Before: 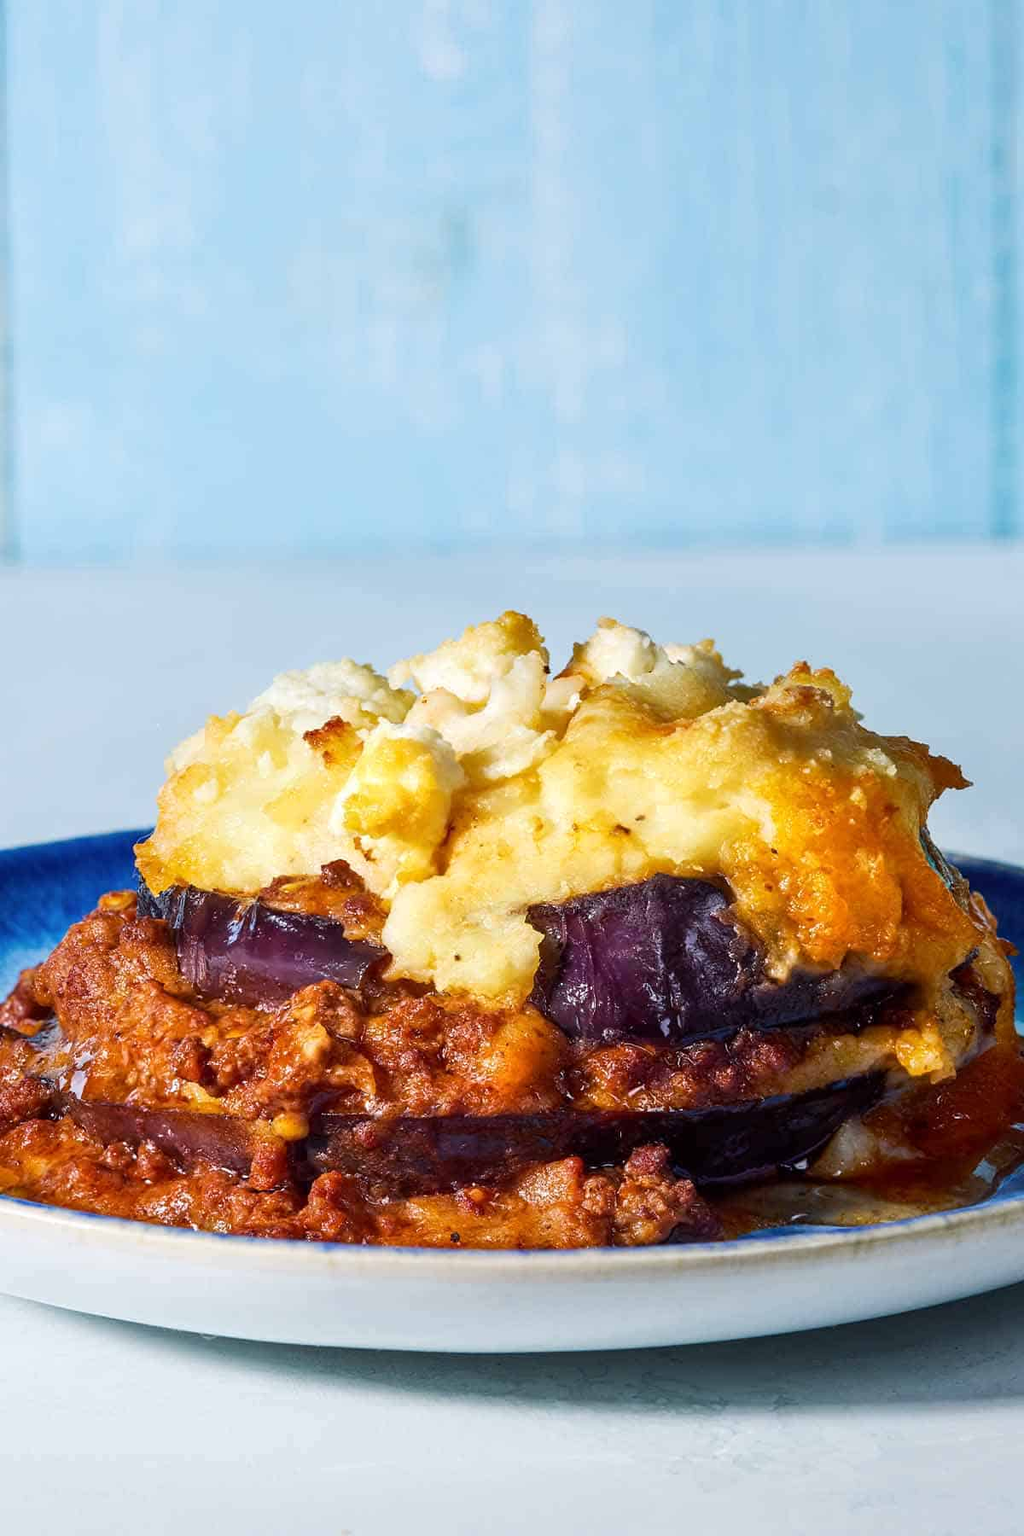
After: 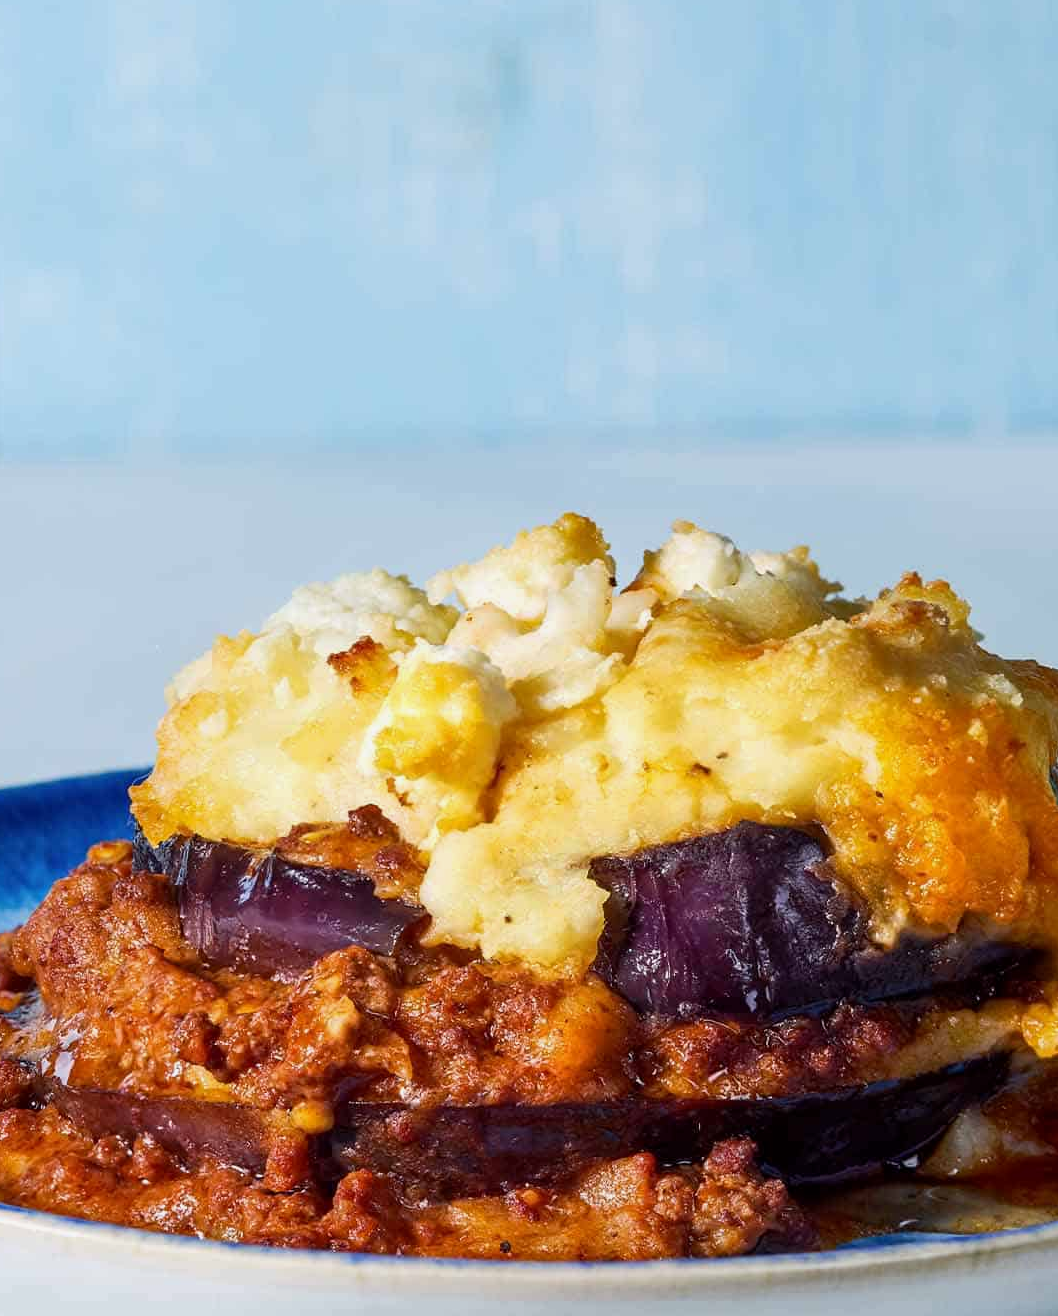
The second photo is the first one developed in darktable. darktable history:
exposure: black level correction 0.001, exposure -0.122 EV, compensate exposure bias true, compensate highlight preservation false
crop and rotate: left 2.367%, top 11.323%, right 9.442%, bottom 15.561%
